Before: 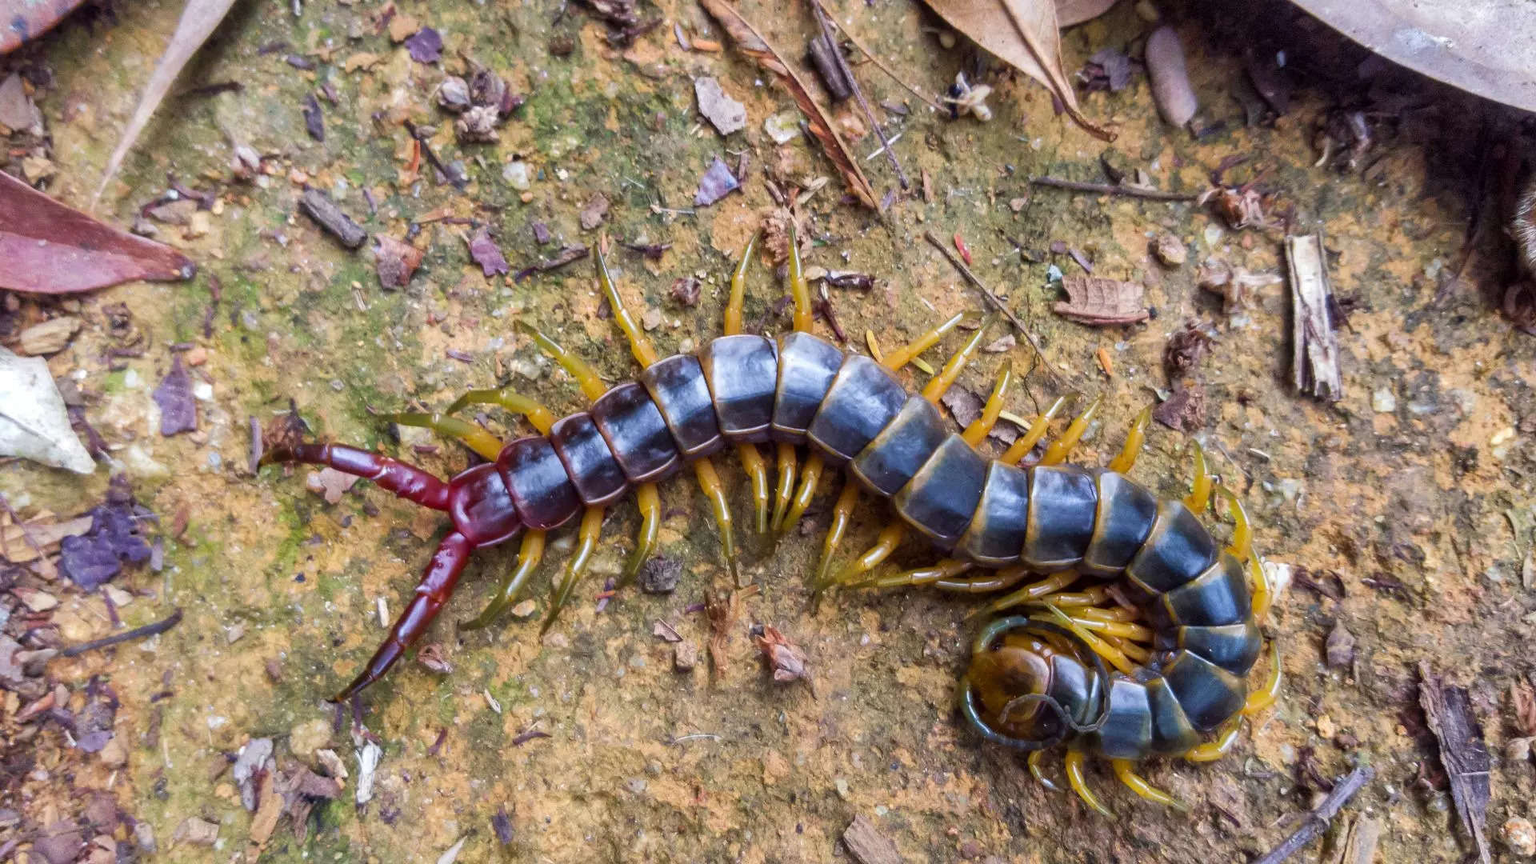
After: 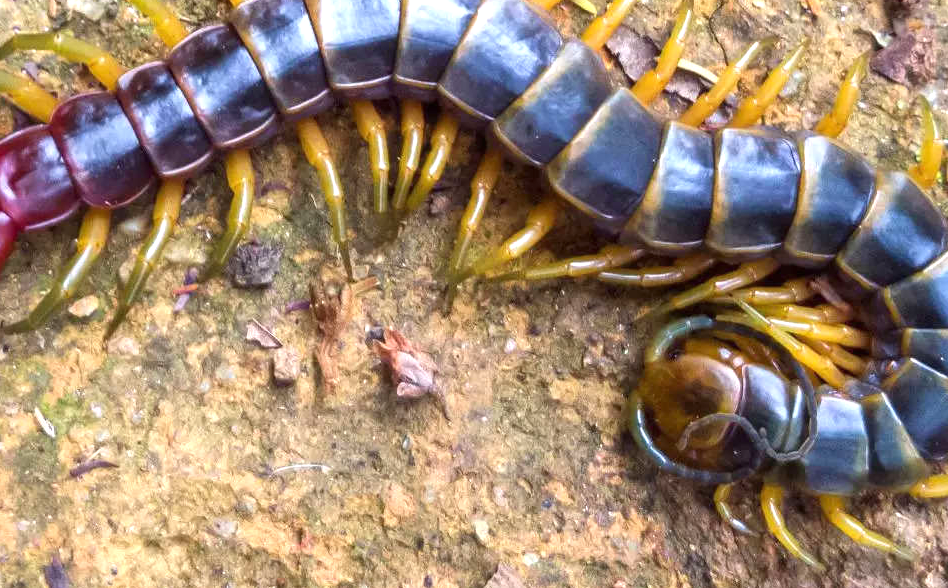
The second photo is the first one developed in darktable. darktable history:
exposure: black level correction 0, exposure 0.699 EV, compensate exposure bias true, compensate highlight preservation false
crop: left 29.782%, top 42.062%, right 20.841%, bottom 3.467%
